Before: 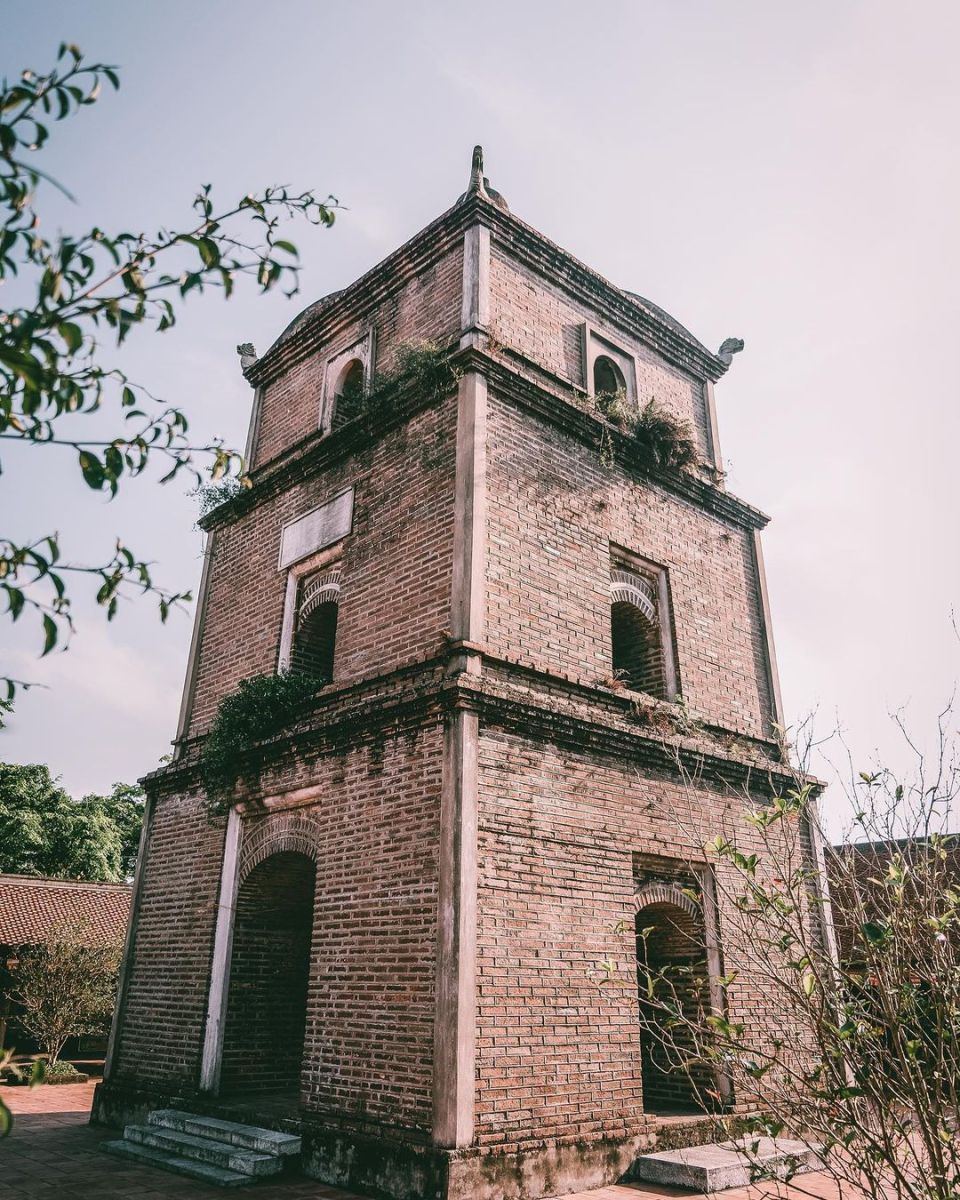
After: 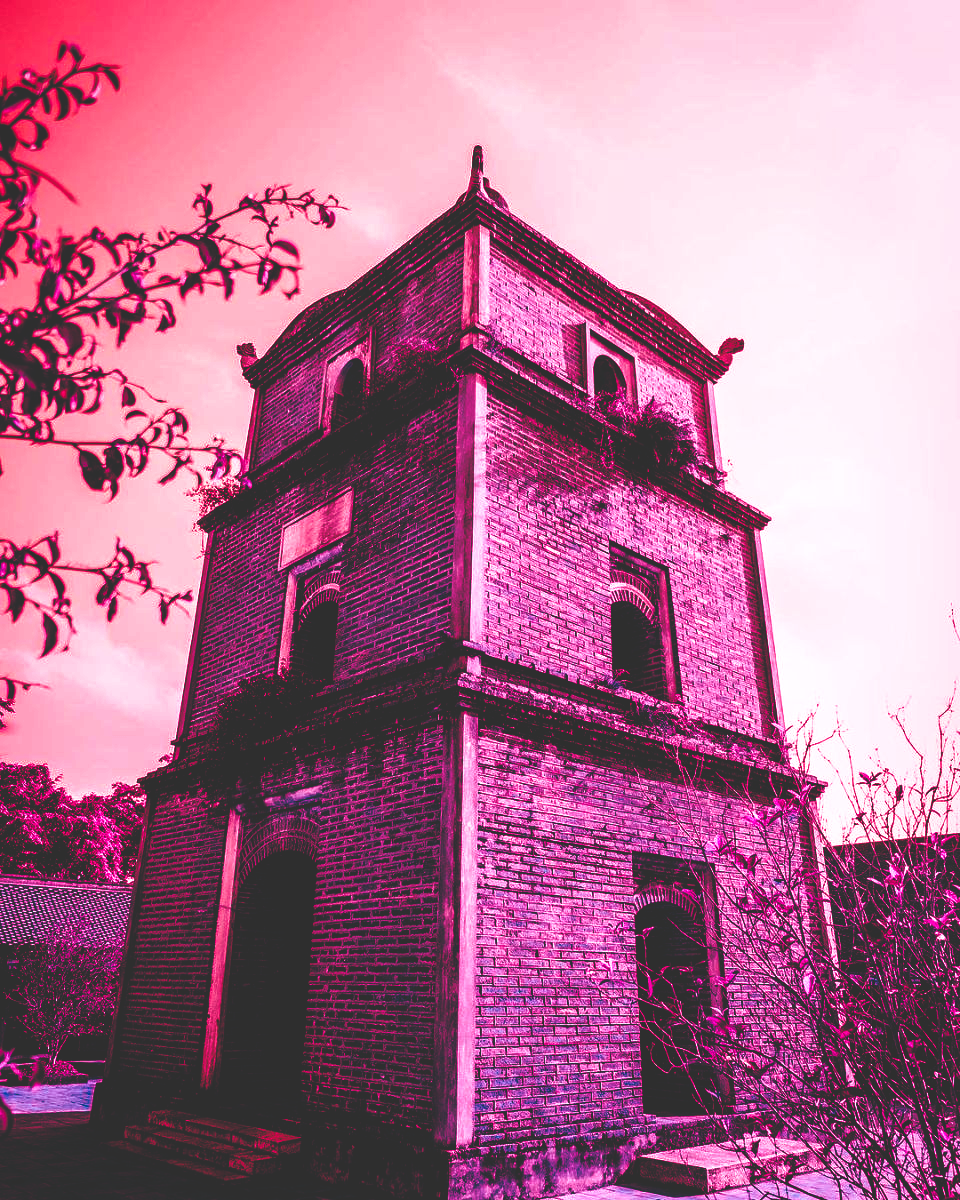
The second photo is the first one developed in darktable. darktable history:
rgb curve: curves: ch0 [(0, 0.186) (0.314, 0.284) (0.775, 0.708) (1, 1)], compensate middle gray true, preserve colors none
color balance rgb: shadows lift › luminance -18.76%, shadows lift › chroma 35.44%, power › luminance -3.76%, power › hue 142.17°, highlights gain › chroma 7.5%, highlights gain › hue 184.75°, global offset › luminance -0.52%, global offset › chroma 0.91%, global offset › hue 173.36°, shadows fall-off 300%, white fulcrum 2 EV, highlights fall-off 300%, linear chroma grading › shadows 17.19%, linear chroma grading › highlights 61.12%, linear chroma grading › global chroma 50%, hue shift -150.52°, perceptual brilliance grading › global brilliance 12%, mask middle-gray fulcrum 100%, contrast gray fulcrum 38.43%, contrast 35.15%, saturation formula JzAzBz (2021)
base curve: curves: ch0 [(0, 0) (0.028, 0.03) (0.121, 0.232) (0.46, 0.748) (0.859, 0.968) (1, 1)], preserve colors none
